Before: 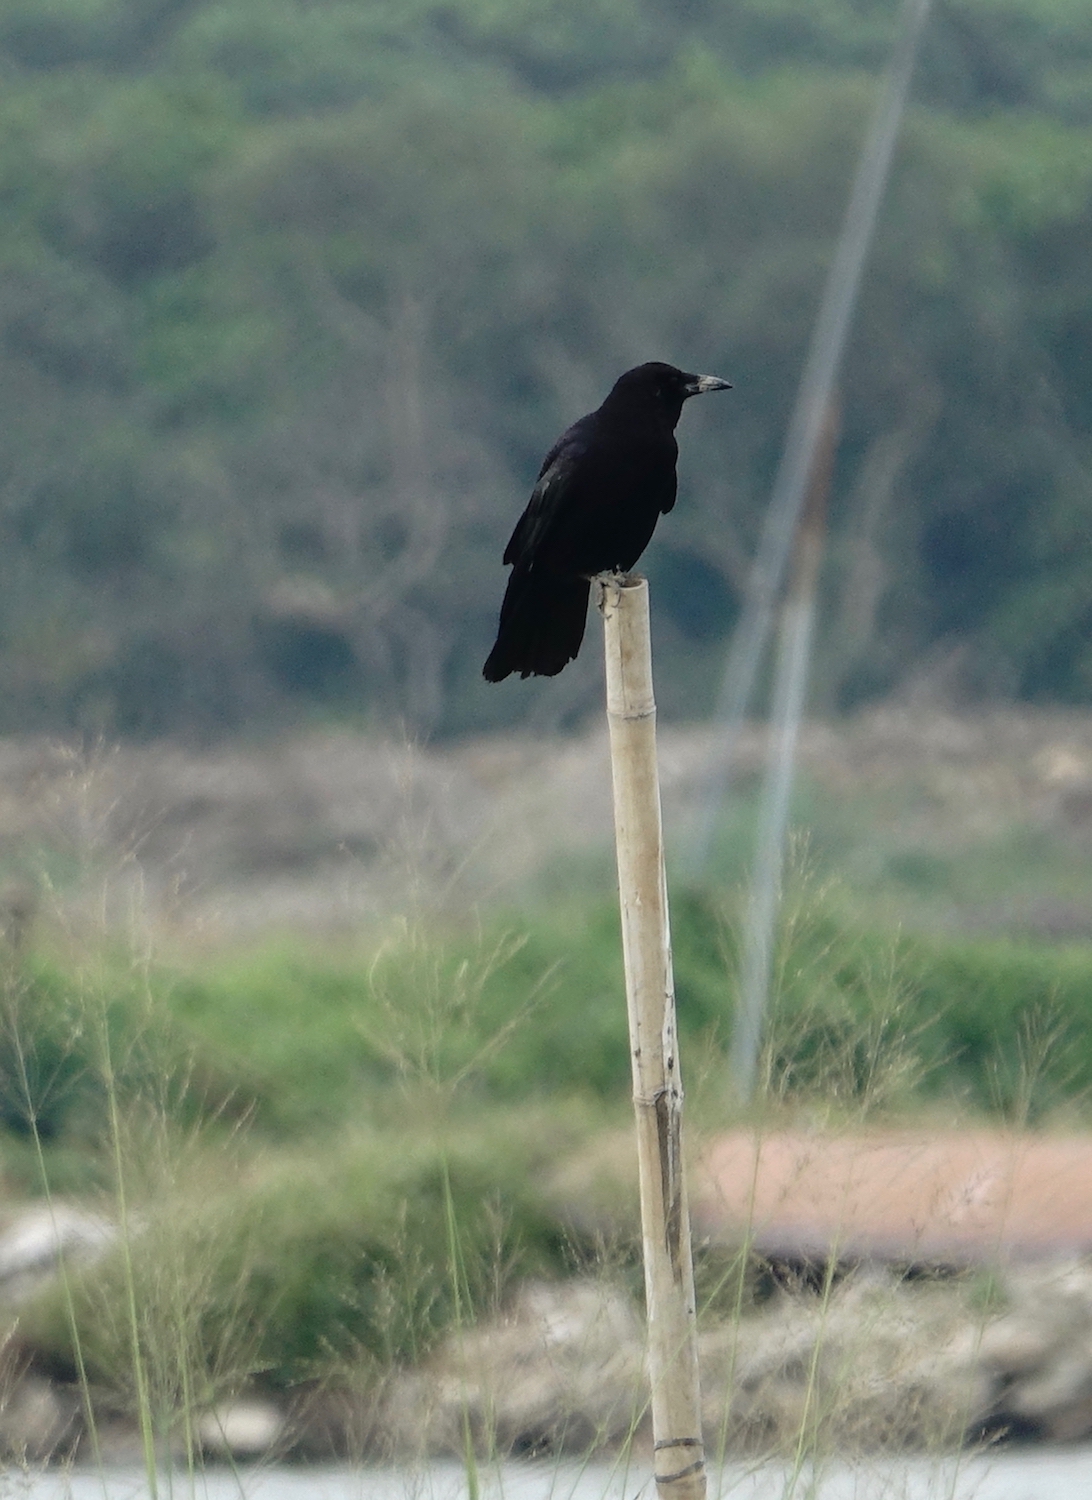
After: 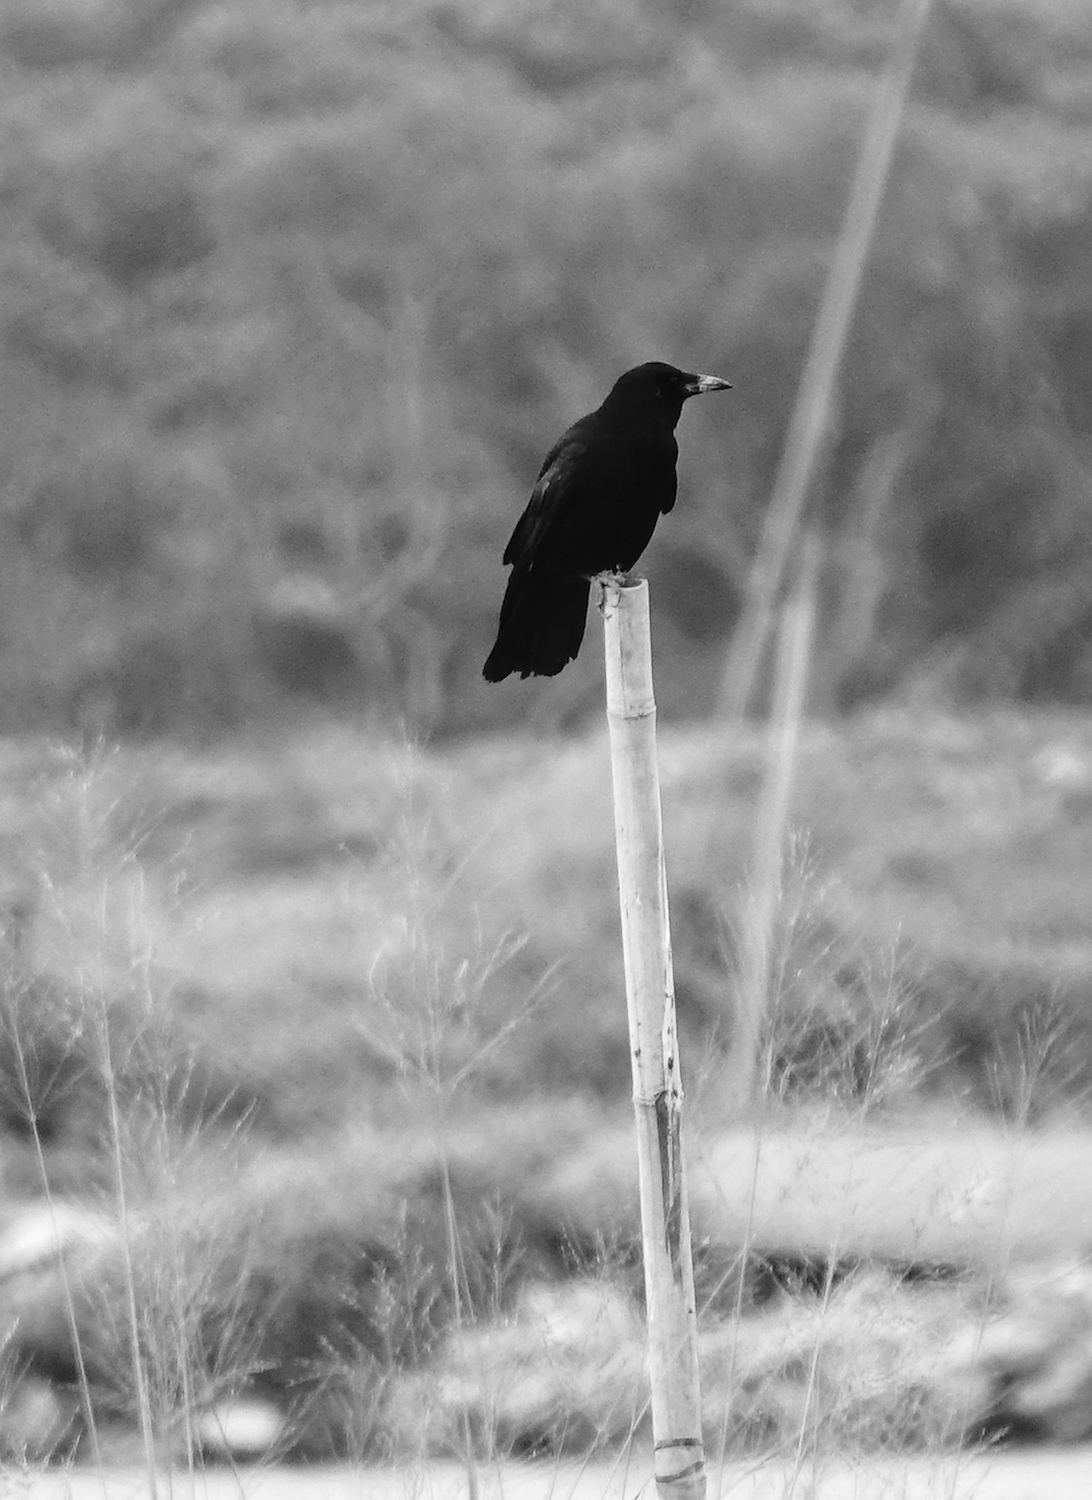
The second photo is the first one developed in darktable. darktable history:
contrast brightness saturation: contrast 0.2, brightness 0.16, saturation 0.22
monochrome: on, module defaults
white balance: emerald 1
local contrast: mode bilateral grid, contrast 20, coarseness 50, detail 120%, midtone range 0.2
